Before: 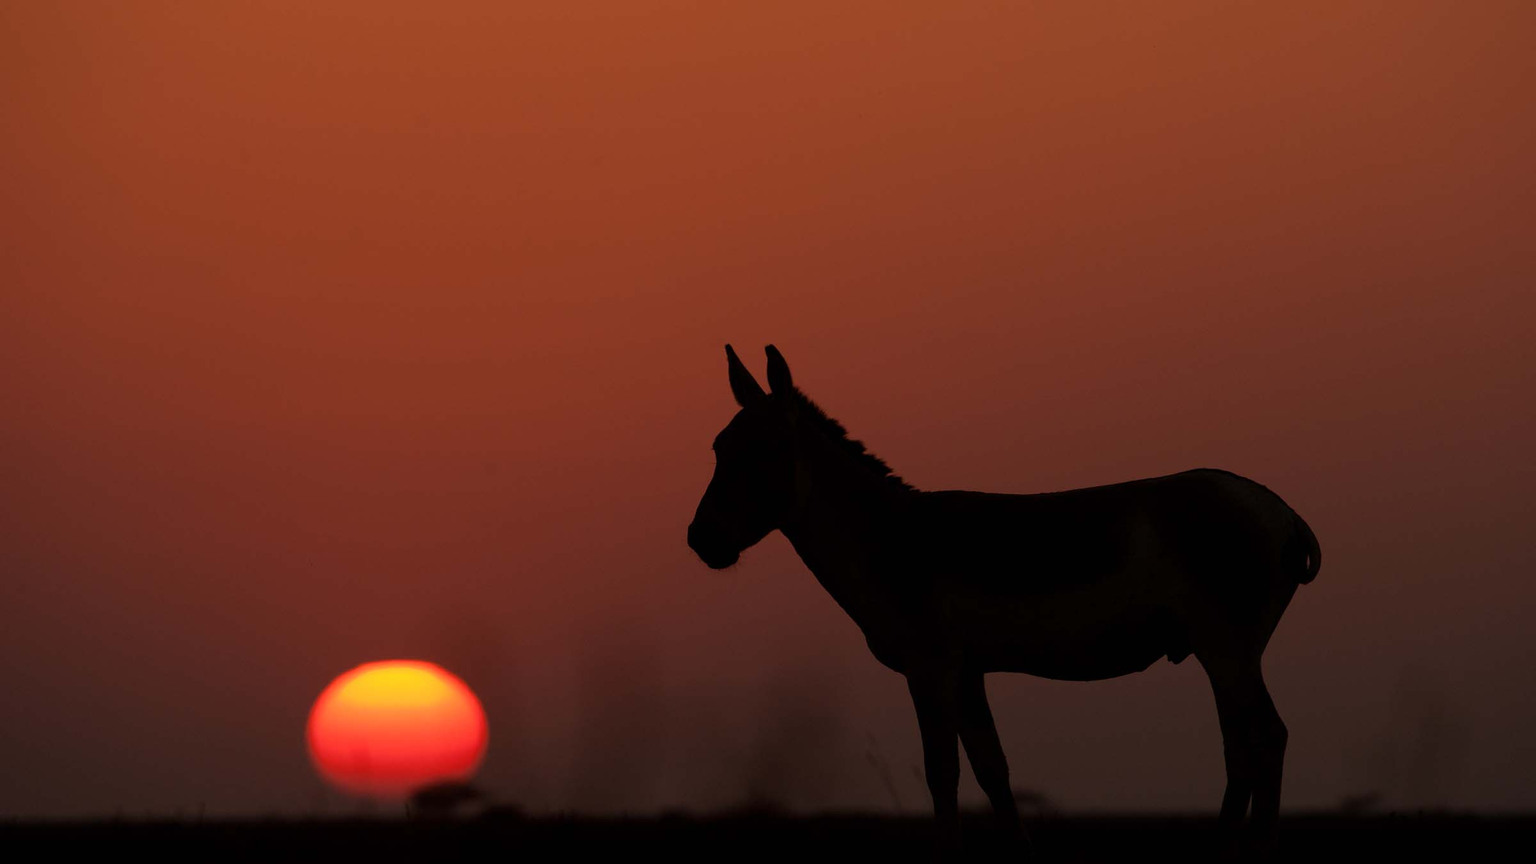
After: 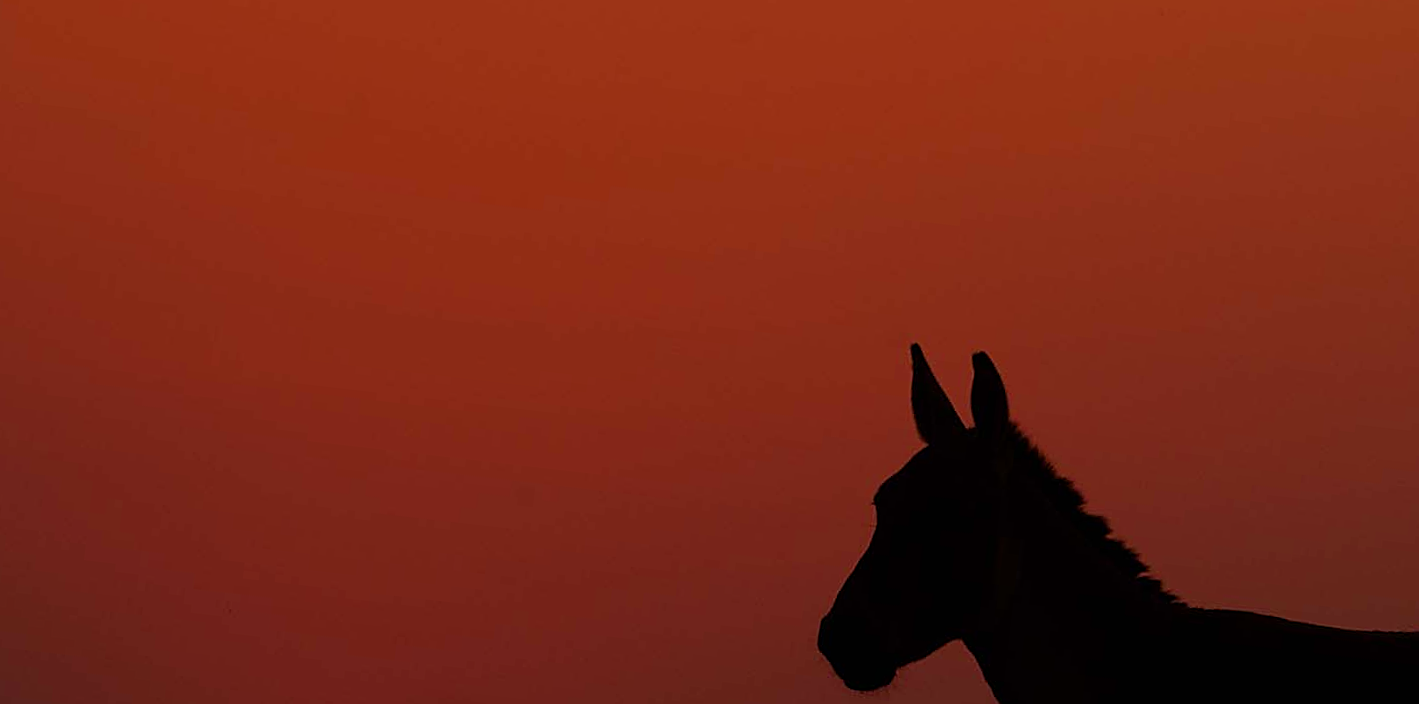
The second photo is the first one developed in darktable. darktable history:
crop and rotate: angle -6.56°, left 2.061%, top 6.851%, right 27.19%, bottom 30.707%
color correction: highlights a* 3.53, highlights b* 1.63, saturation 1.2
sharpen: on, module defaults
base curve: curves: ch0 [(0, 0) (0.303, 0.277) (1, 1)], preserve colors none
